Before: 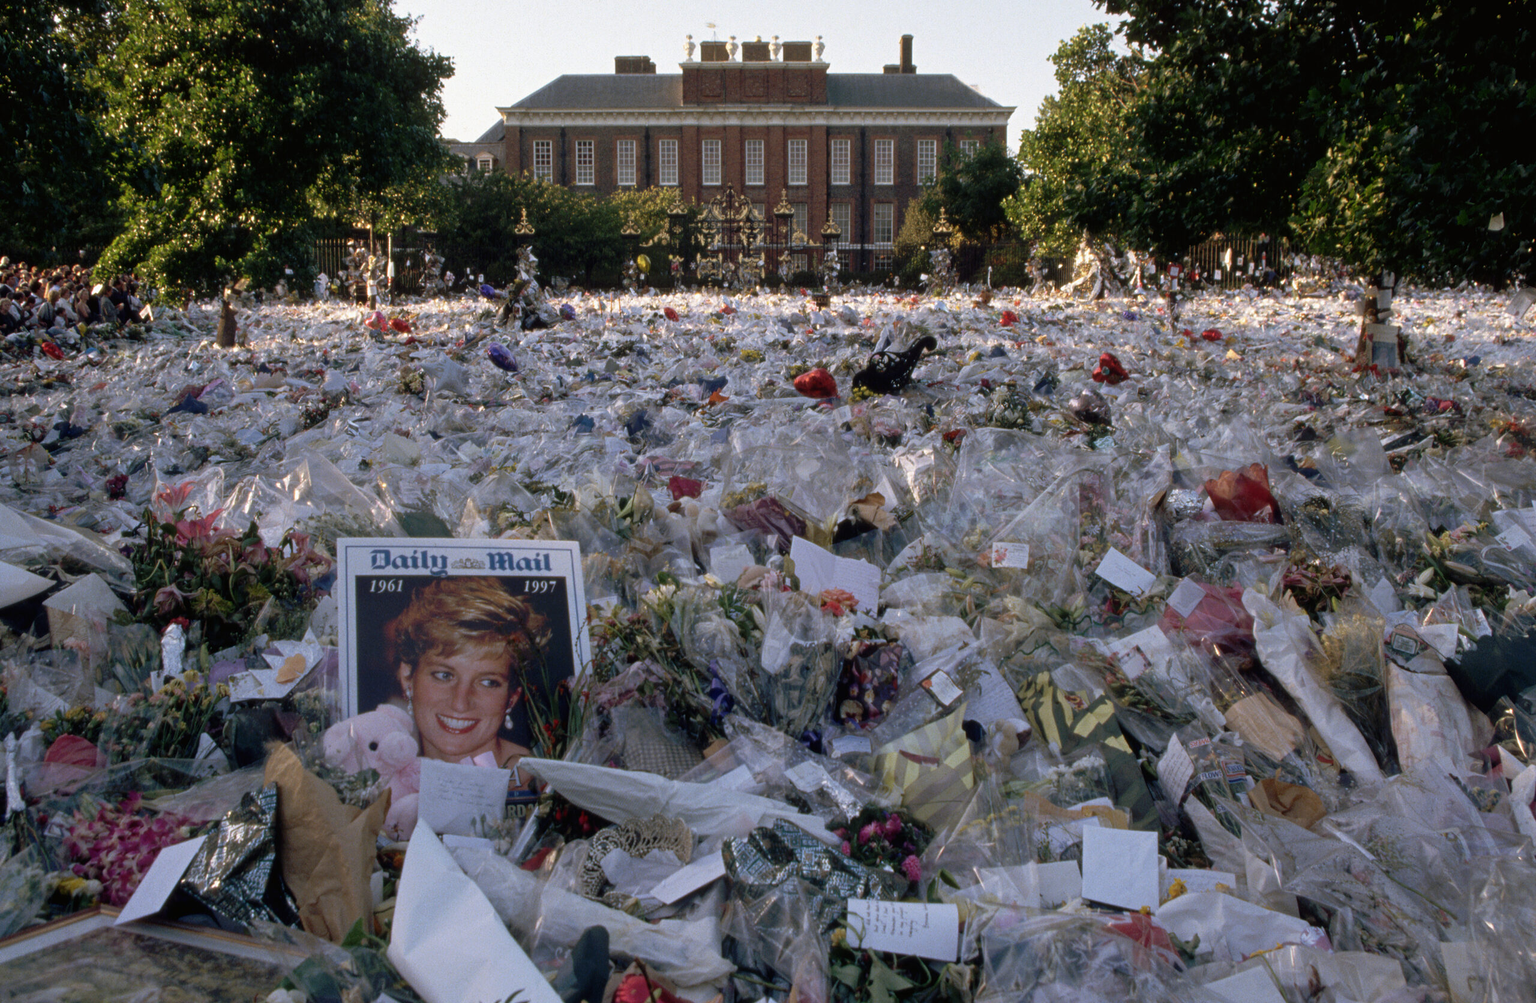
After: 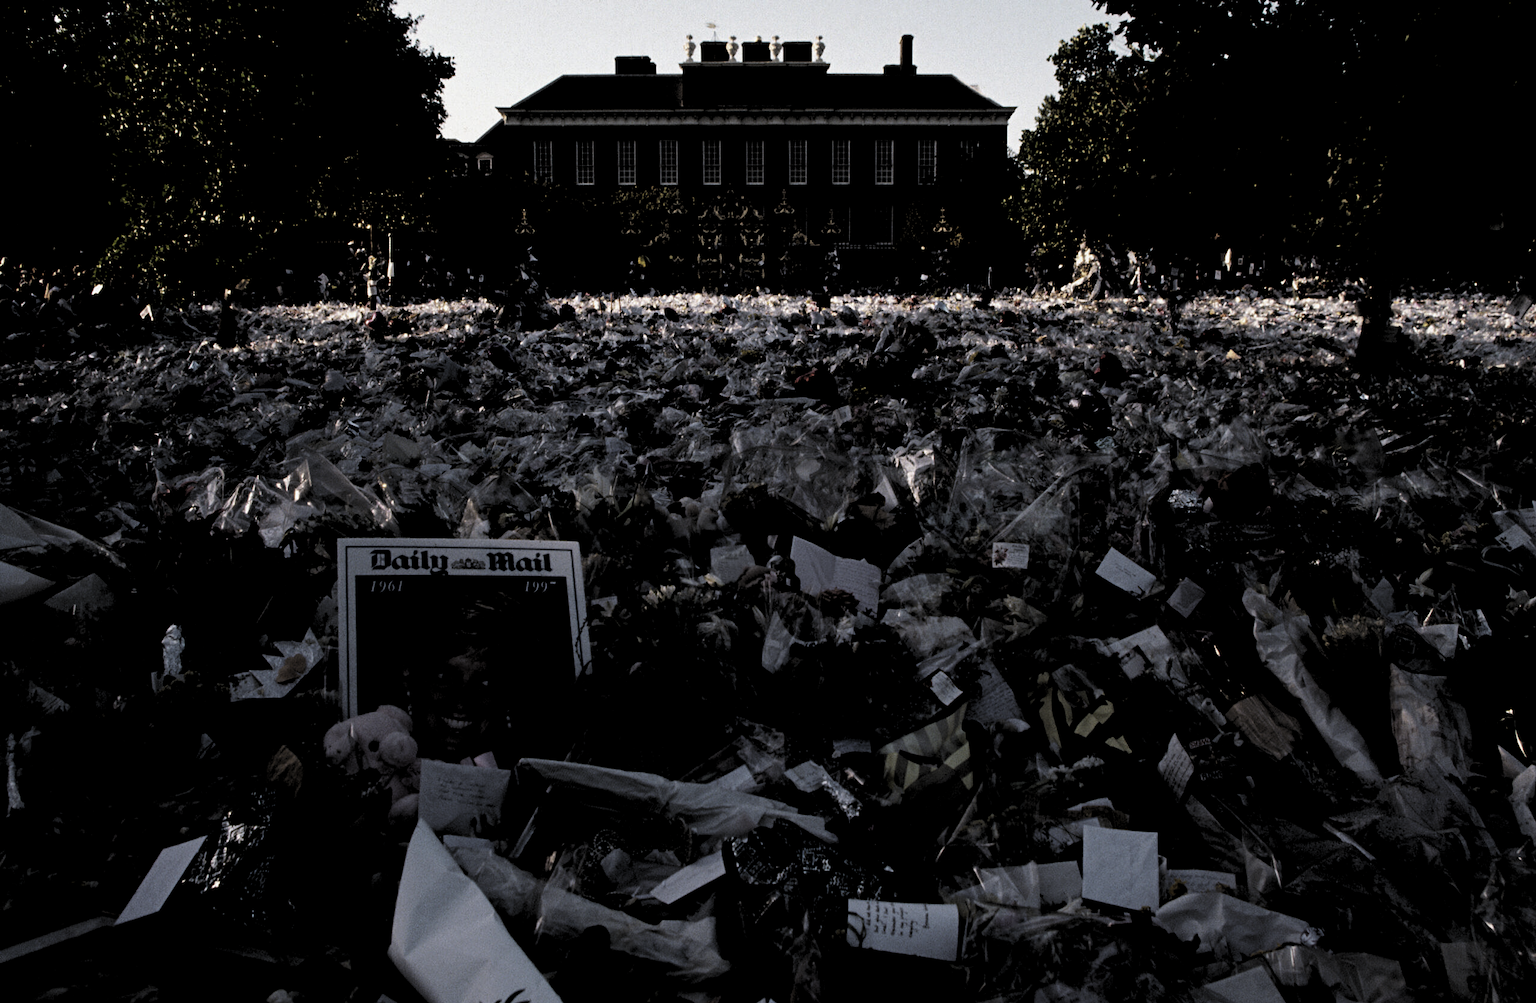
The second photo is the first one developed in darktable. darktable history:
levels: levels [0.514, 0.759, 1]
